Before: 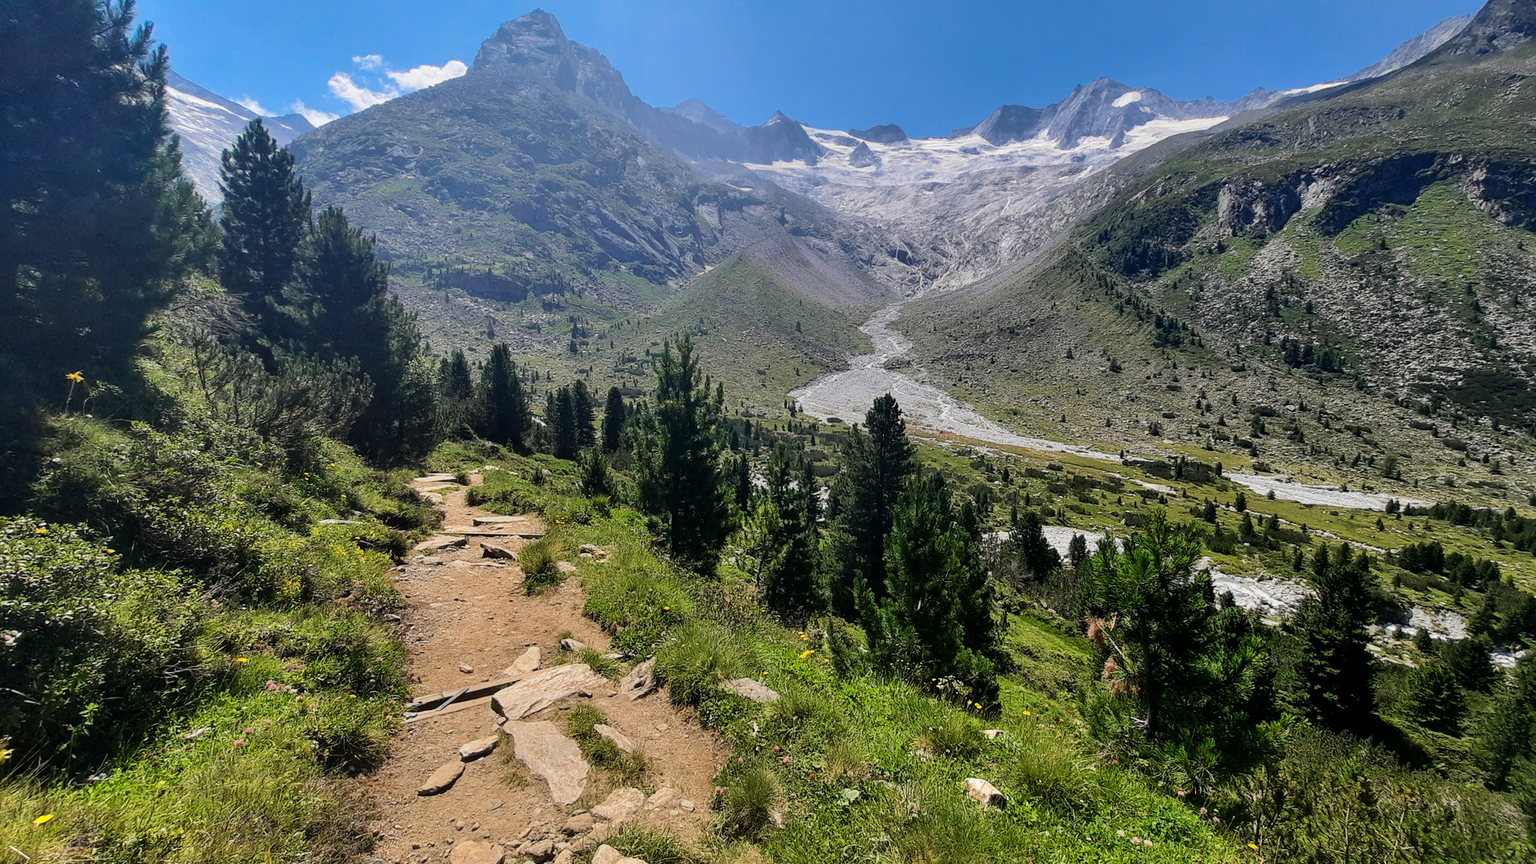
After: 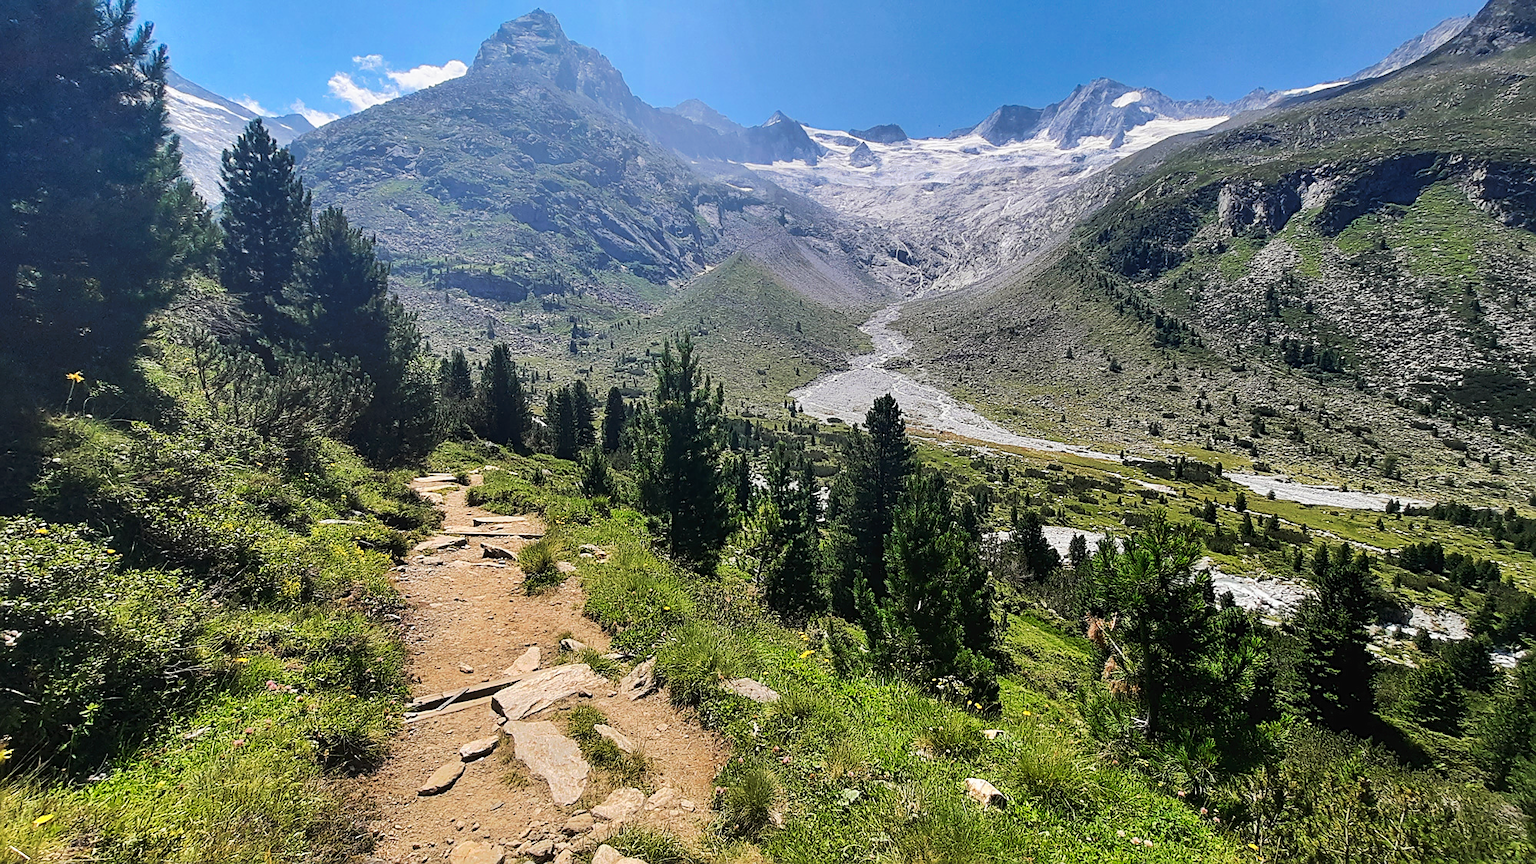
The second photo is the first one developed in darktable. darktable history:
exposure: black level correction 0, exposure 0 EV, compensate highlight preservation false
sharpen: on, module defaults
tone curve: curves: ch0 [(0, 0) (0.003, 0.024) (0.011, 0.029) (0.025, 0.044) (0.044, 0.072) (0.069, 0.104) (0.1, 0.131) (0.136, 0.159) (0.177, 0.191) (0.224, 0.245) (0.277, 0.298) (0.335, 0.354) (0.399, 0.428) (0.468, 0.503) (0.543, 0.596) (0.623, 0.684) (0.709, 0.781) (0.801, 0.843) (0.898, 0.946) (1, 1)], preserve colors none
